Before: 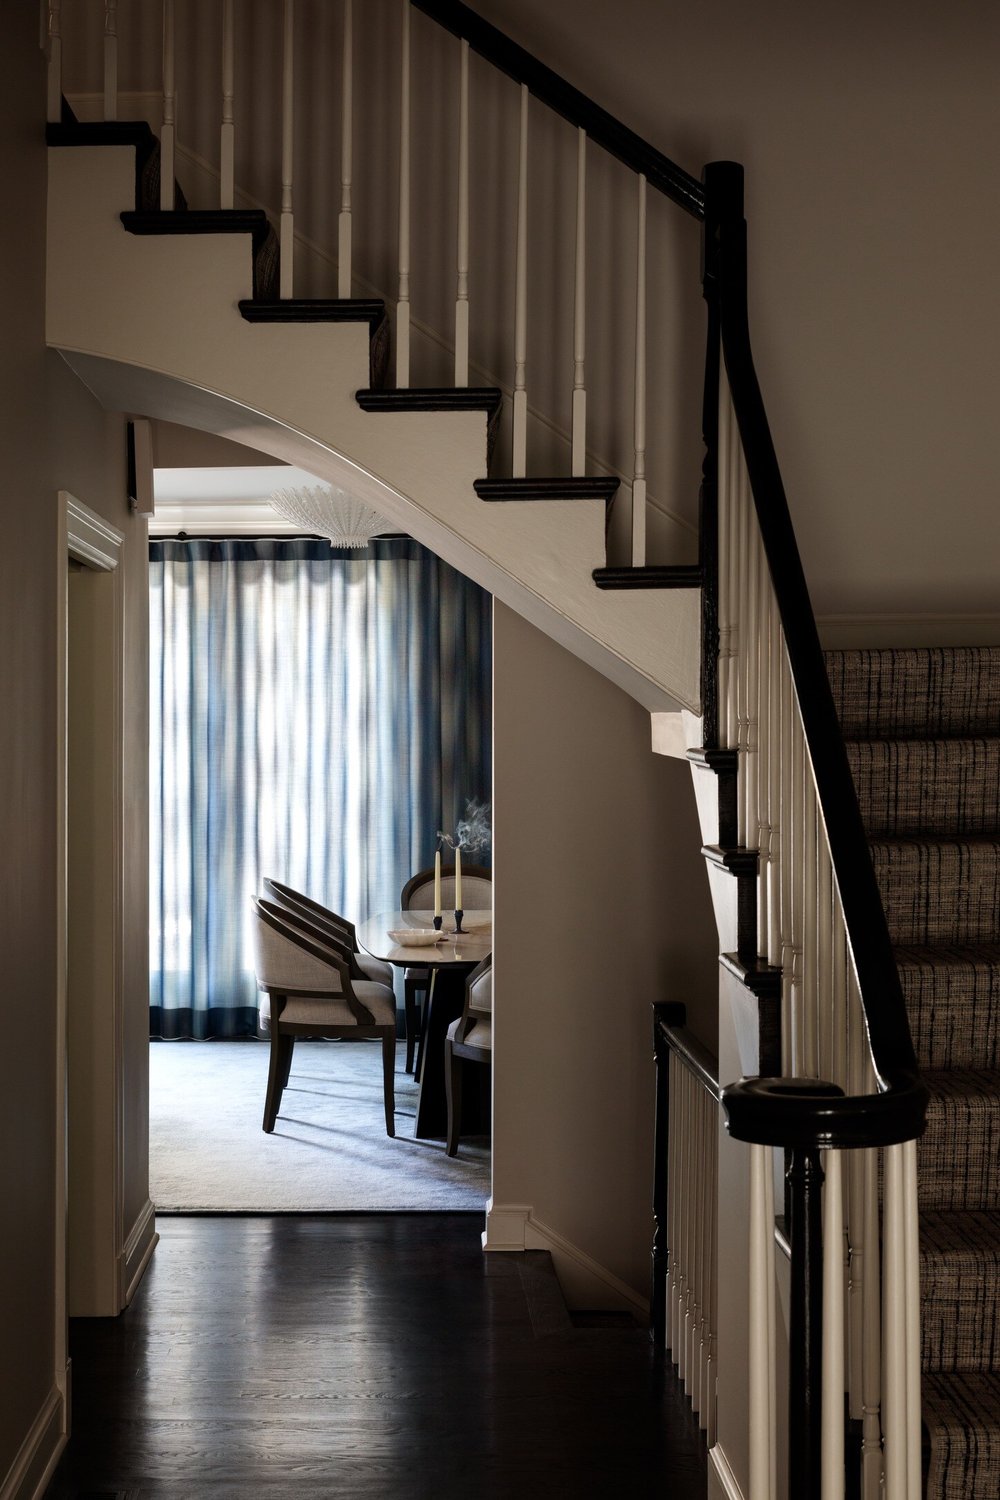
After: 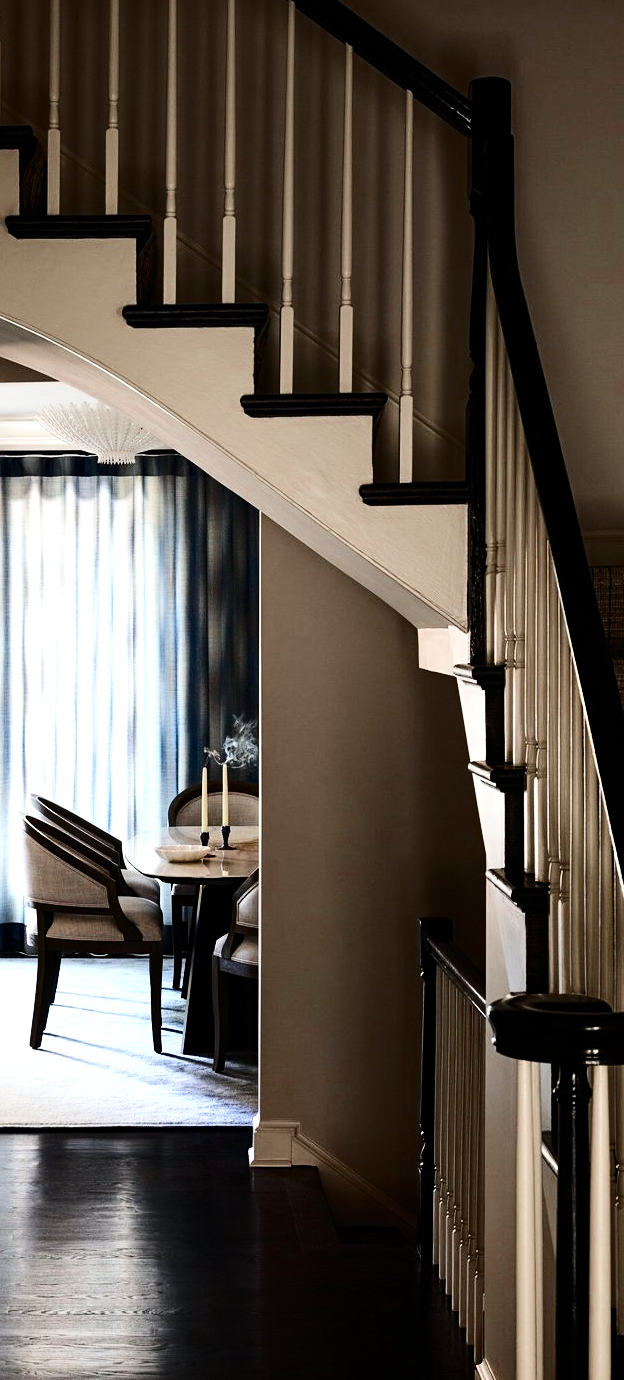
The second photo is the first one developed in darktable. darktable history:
sharpen: amount 0.209
crop and rotate: left 23.312%, top 5.624%, right 14.197%, bottom 2.32%
color zones: curves: ch0 [(0, 0.5) (0.125, 0.4) (0.25, 0.5) (0.375, 0.4) (0.5, 0.4) (0.625, 0.6) (0.75, 0.6) (0.875, 0.5)]; ch1 [(0, 0.4) (0.125, 0.5) (0.25, 0.4) (0.375, 0.4) (0.5, 0.4) (0.625, 0.4) (0.75, 0.5) (0.875, 0.4)]; ch2 [(0, 0.6) (0.125, 0.5) (0.25, 0.5) (0.375, 0.6) (0.5, 0.6) (0.625, 0.5) (0.75, 0.5) (0.875, 0.5)]
color balance rgb: perceptual saturation grading › global saturation 13.66%, perceptual saturation grading › highlights -25.011%, perceptual saturation grading › shadows 29.249%, perceptual brilliance grading › global brilliance -5.062%, perceptual brilliance grading › highlights 24.974%, perceptual brilliance grading › mid-tones 7.515%, perceptual brilliance grading › shadows -5.032%, saturation formula JzAzBz (2021)
base curve: curves: ch0 [(0, 0) (0.036, 0.025) (0.121, 0.166) (0.206, 0.329) (0.605, 0.79) (1, 1)]
